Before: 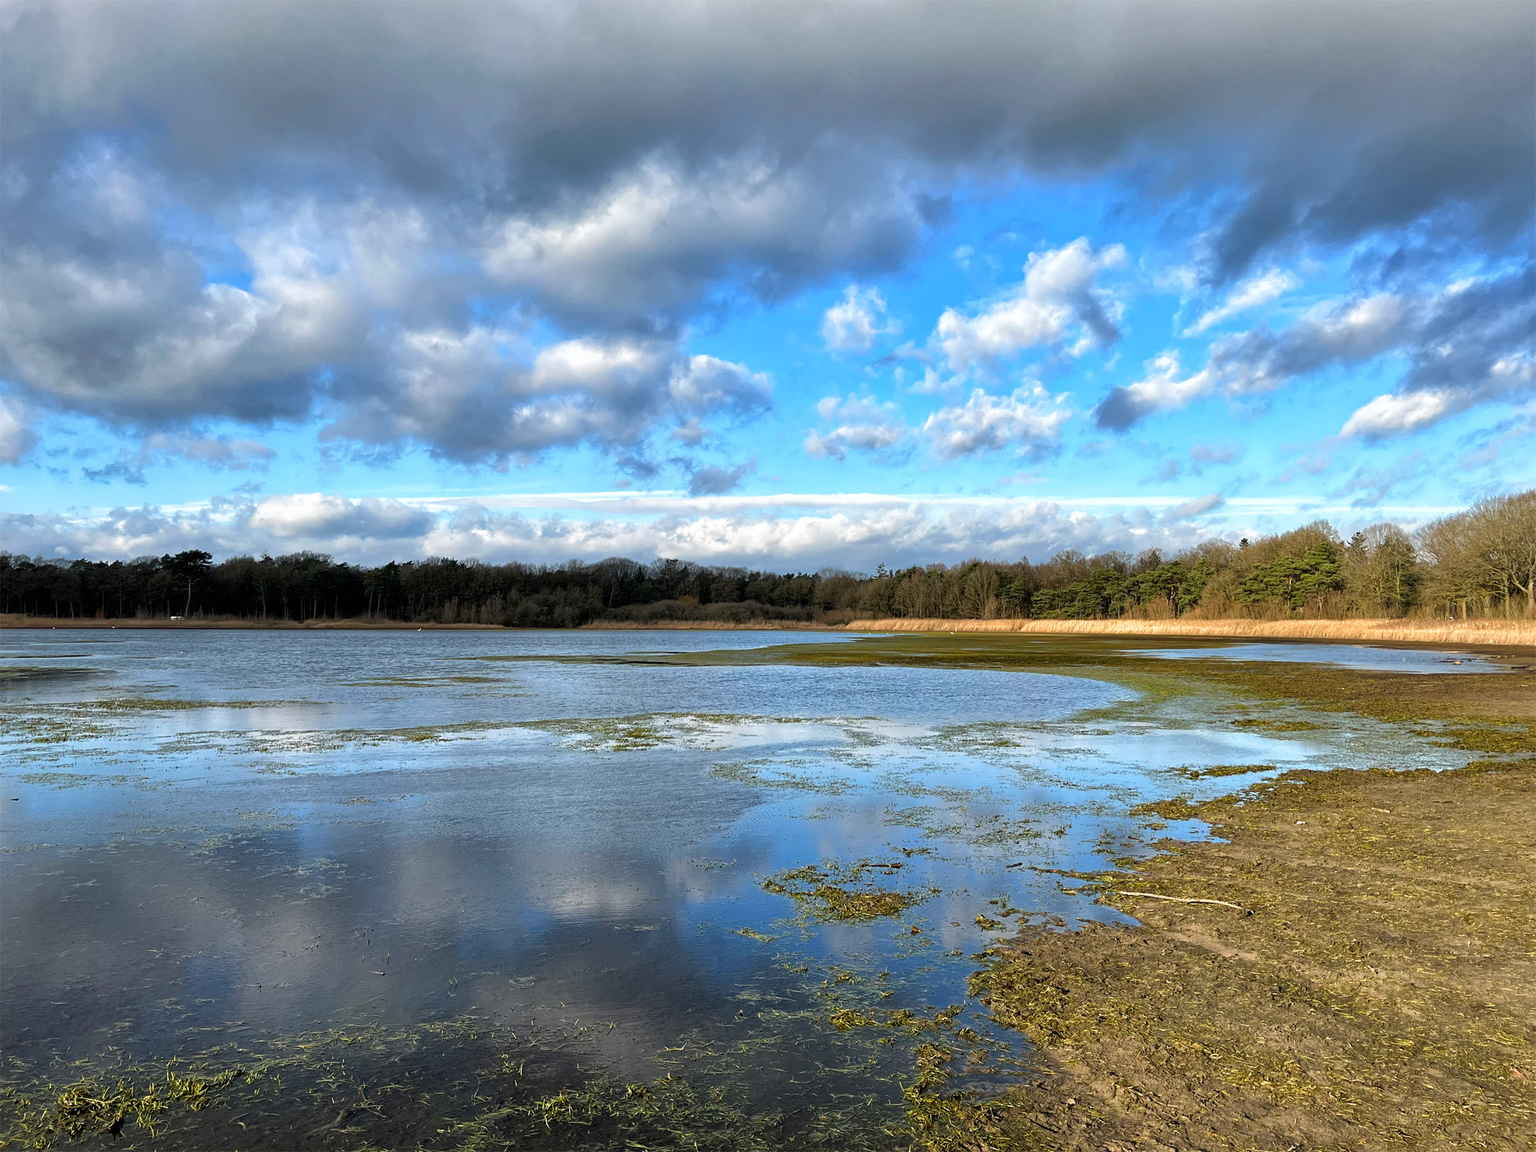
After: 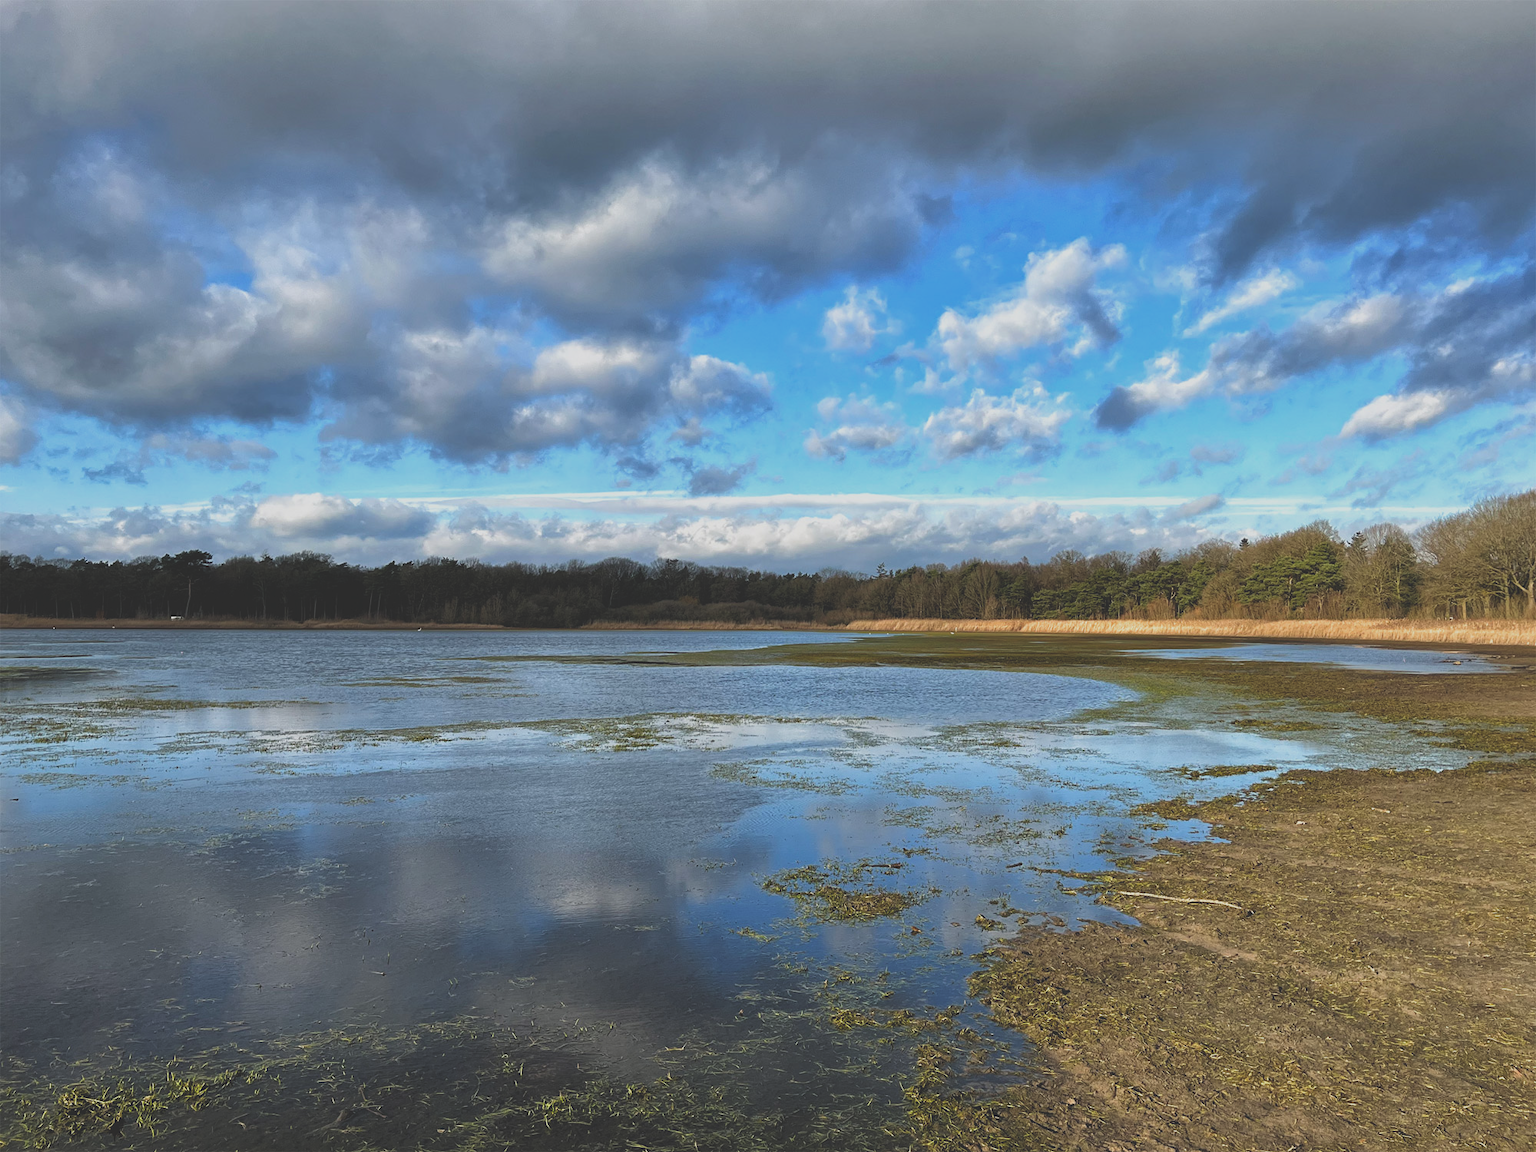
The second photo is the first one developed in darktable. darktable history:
exposure: black level correction -0.036, exposure -0.496 EV, compensate highlight preservation false
